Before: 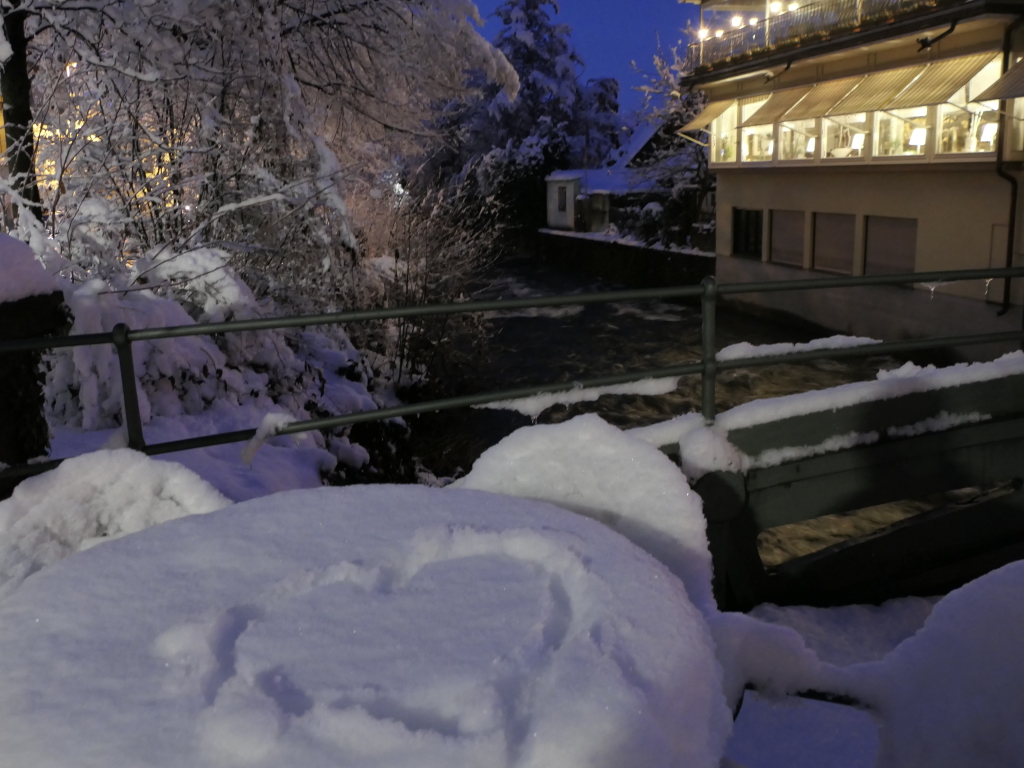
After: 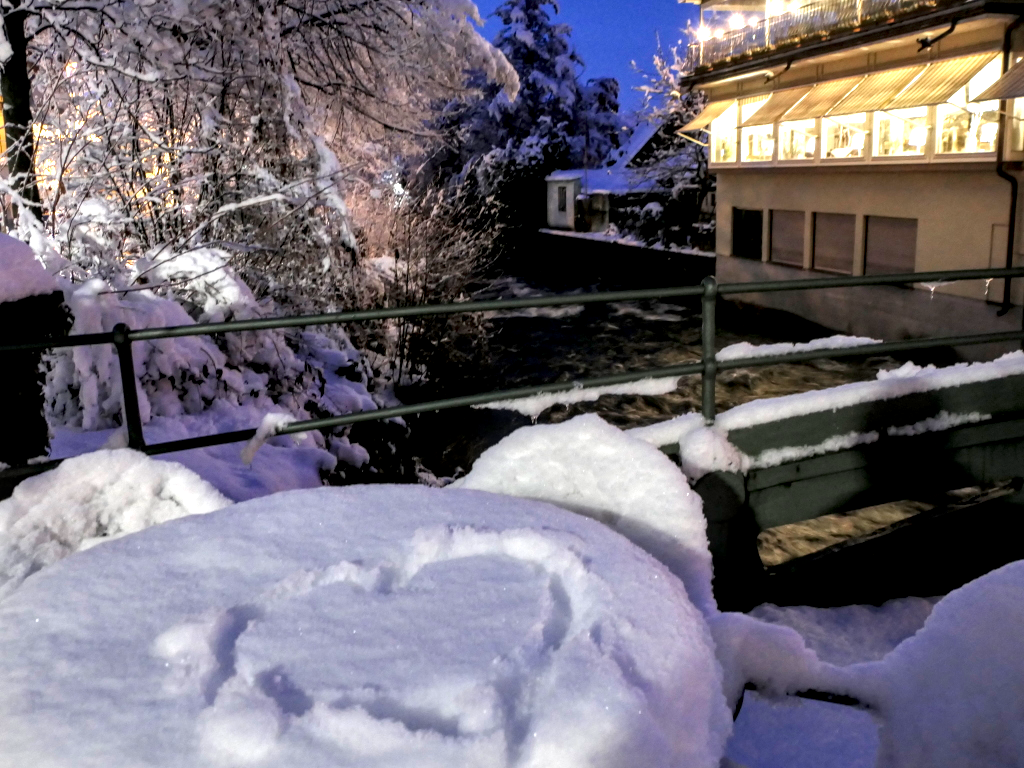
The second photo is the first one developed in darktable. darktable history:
local contrast: detail 160%
exposure: black level correction 0, exposure 1.098 EV, compensate exposure bias true, compensate highlight preservation false
